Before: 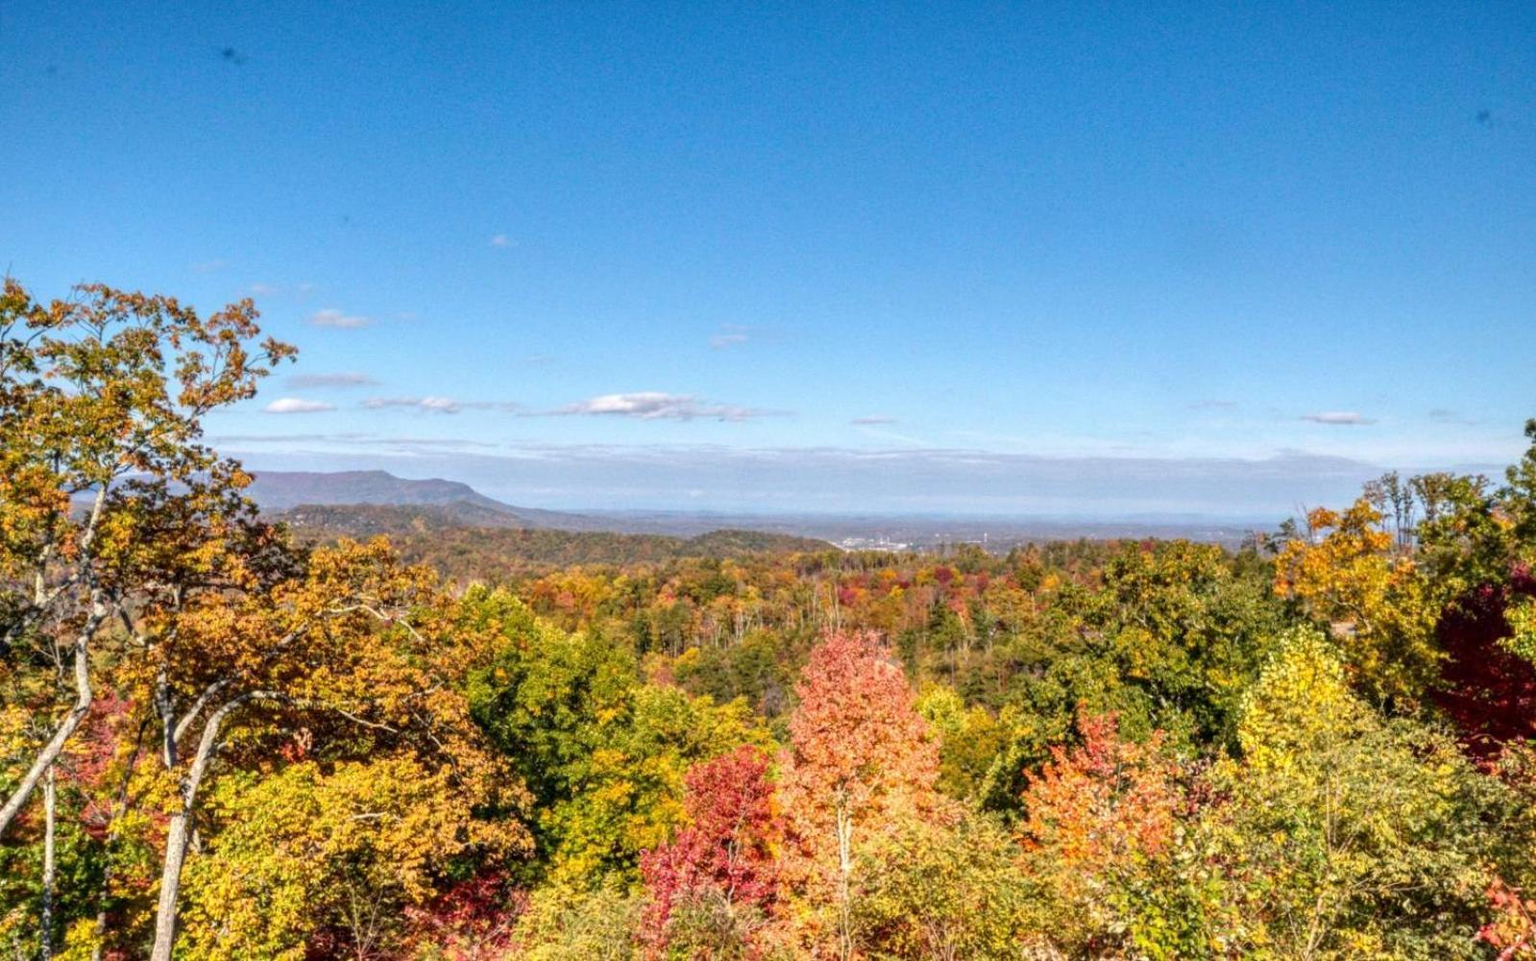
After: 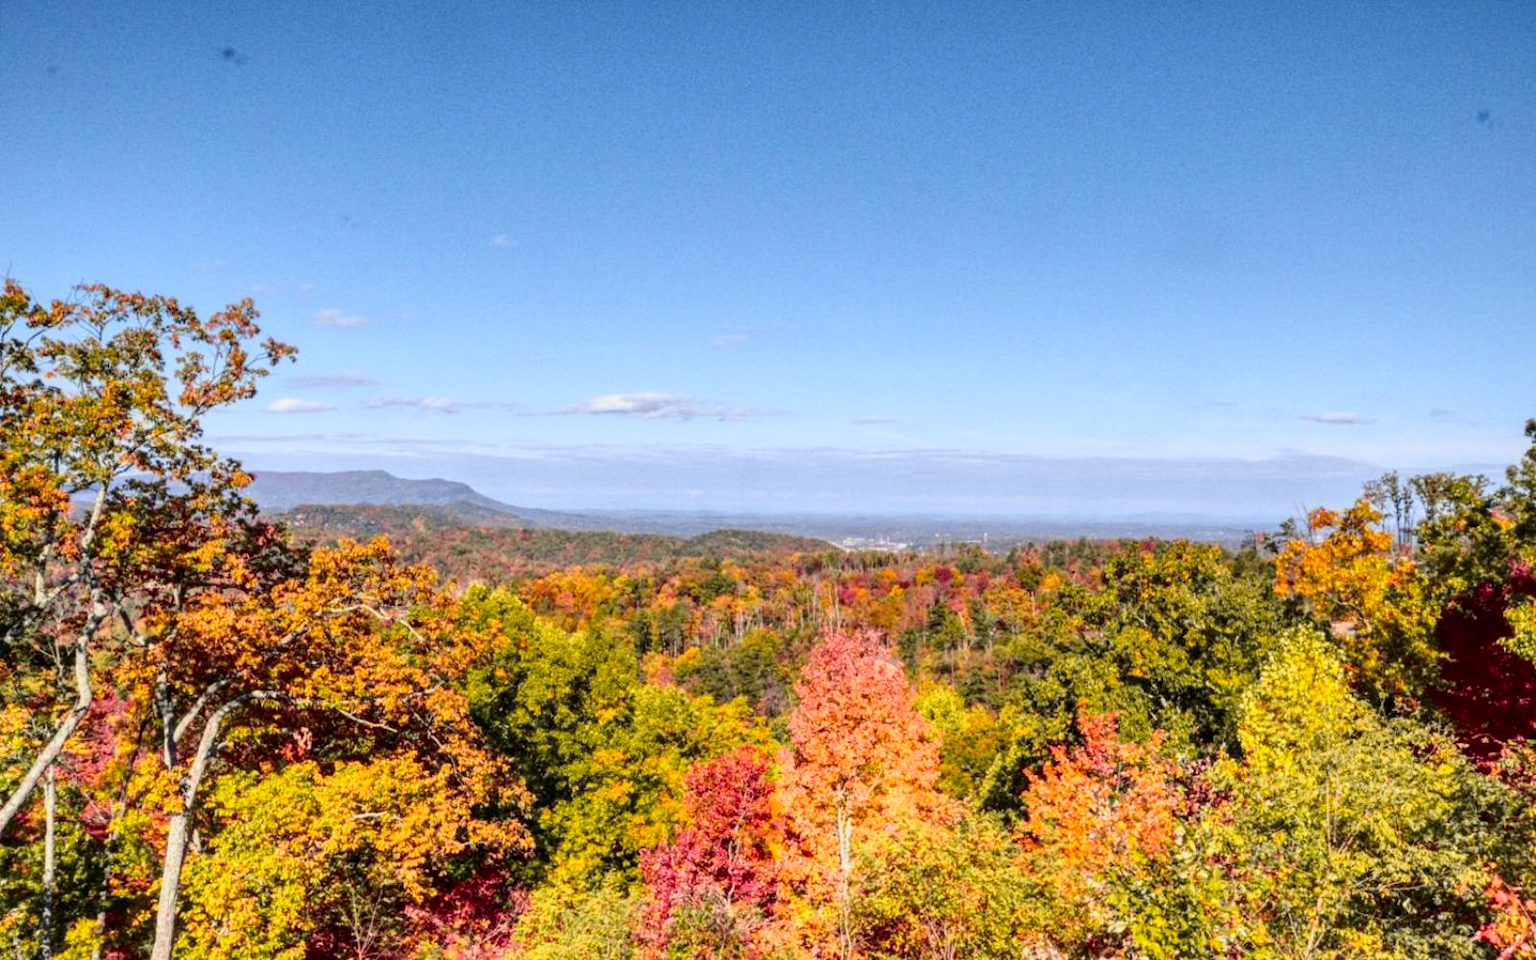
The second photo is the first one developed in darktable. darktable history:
tone curve: curves: ch0 [(0, 0) (0.087, 0.054) (0.281, 0.245) (0.506, 0.526) (0.8, 0.824) (0.994, 0.955)]; ch1 [(0, 0) (0.27, 0.195) (0.406, 0.435) (0.452, 0.474) (0.495, 0.5) (0.514, 0.508) (0.537, 0.556) (0.654, 0.689) (1, 1)]; ch2 [(0, 0) (0.269, 0.299) (0.459, 0.441) (0.498, 0.499) (0.523, 0.52) (0.551, 0.549) (0.633, 0.625) (0.659, 0.681) (0.718, 0.764) (1, 1)], color space Lab, independent channels, preserve colors none
